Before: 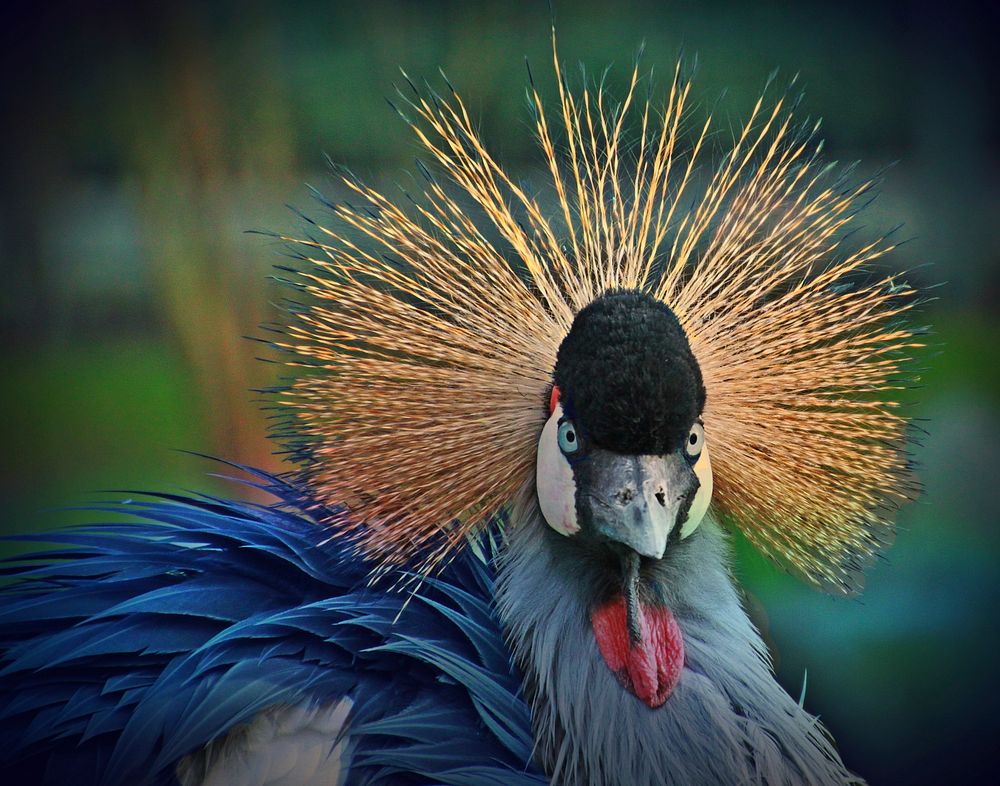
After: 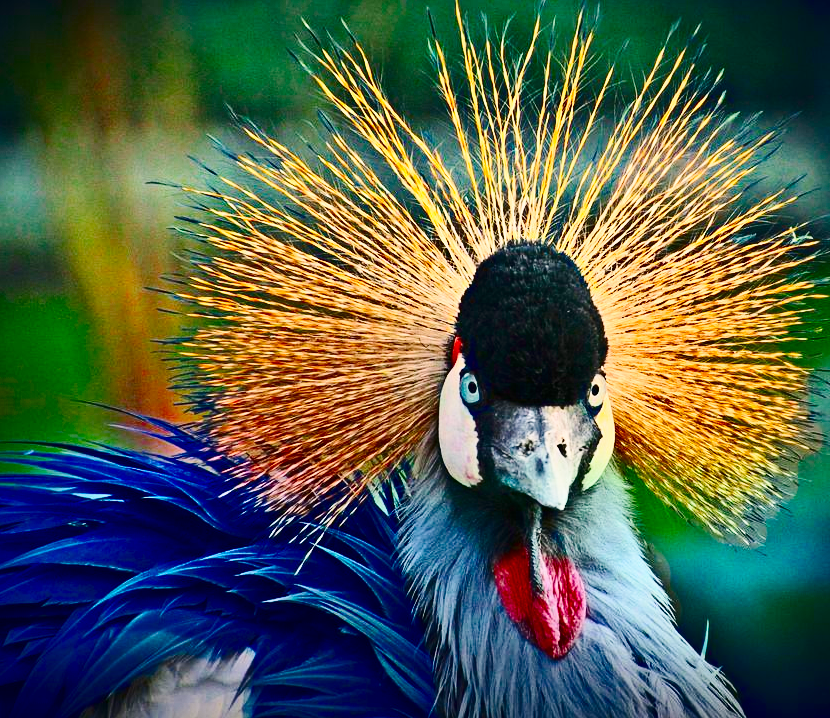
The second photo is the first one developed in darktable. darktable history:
crop: left 9.816%, top 6.318%, right 7.117%, bottom 2.283%
base curve: curves: ch0 [(0, 0) (0.005, 0.002) (0.15, 0.3) (0.4, 0.7) (0.75, 0.95) (1, 1)], preserve colors none
contrast brightness saturation: contrast 0.329, brightness -0.068, saturation 0.172
color balance rgb: highlights gain › chroma 1.735%, highlights gain › hue 57°, global offset › luminance 0.264%, linear chroma grading › global chroma 0.297%, perceptual saturation grading › global saturation 17.222%, global vibrance -8.101%, contrast -12.727%, saturation formula JzAzBz (2021)
